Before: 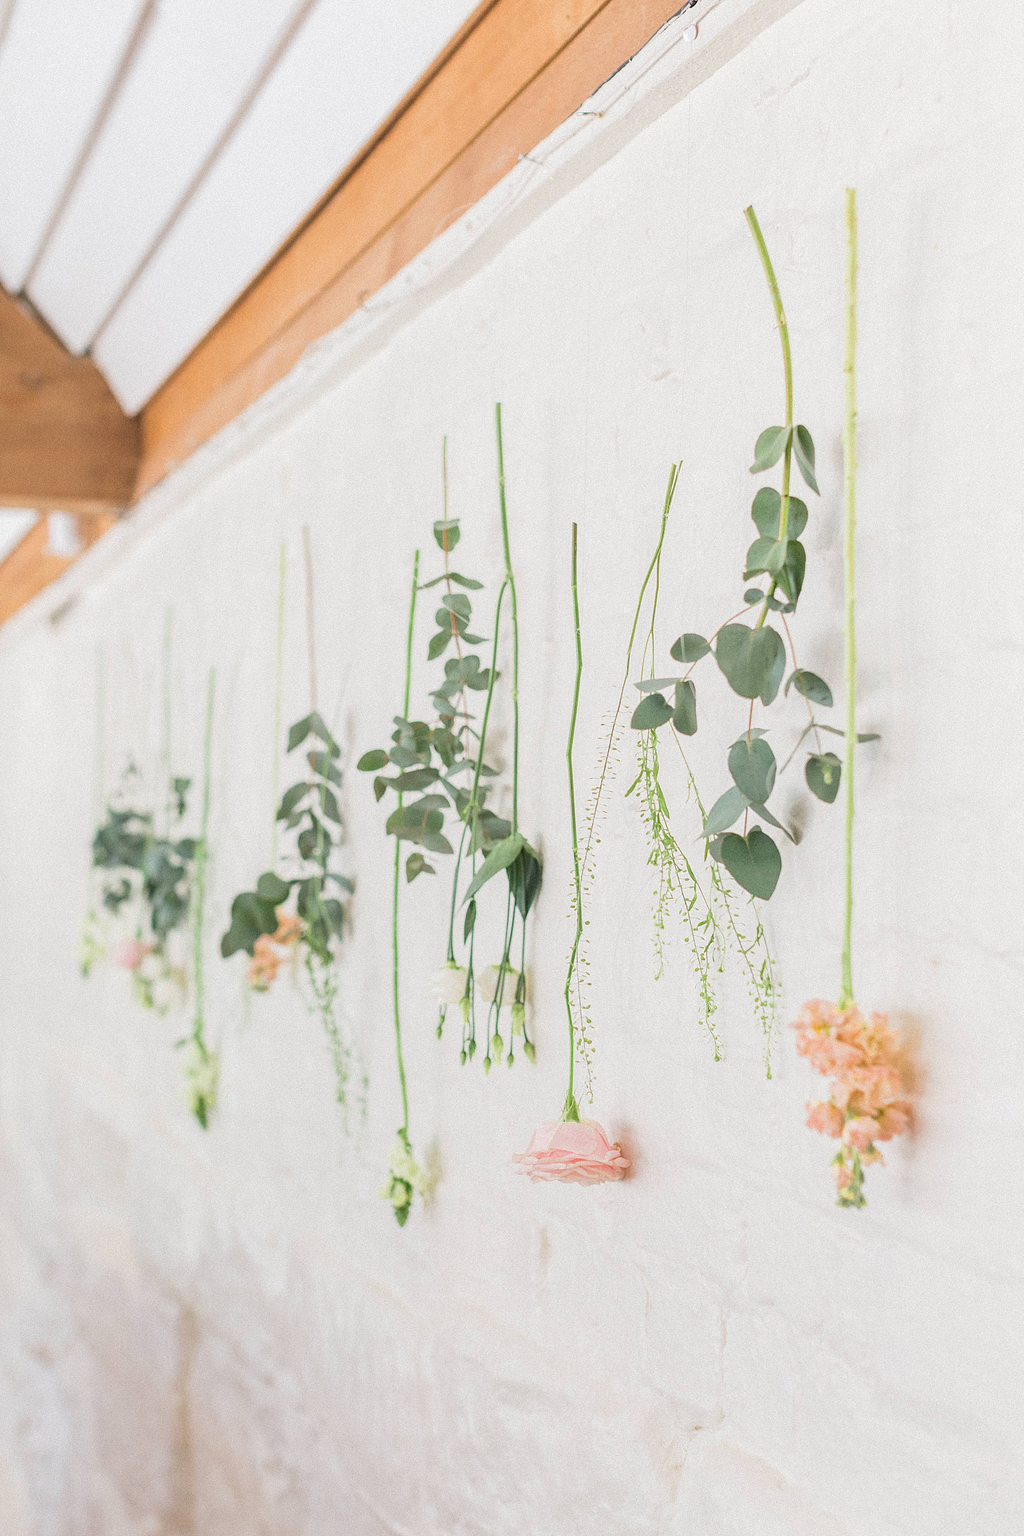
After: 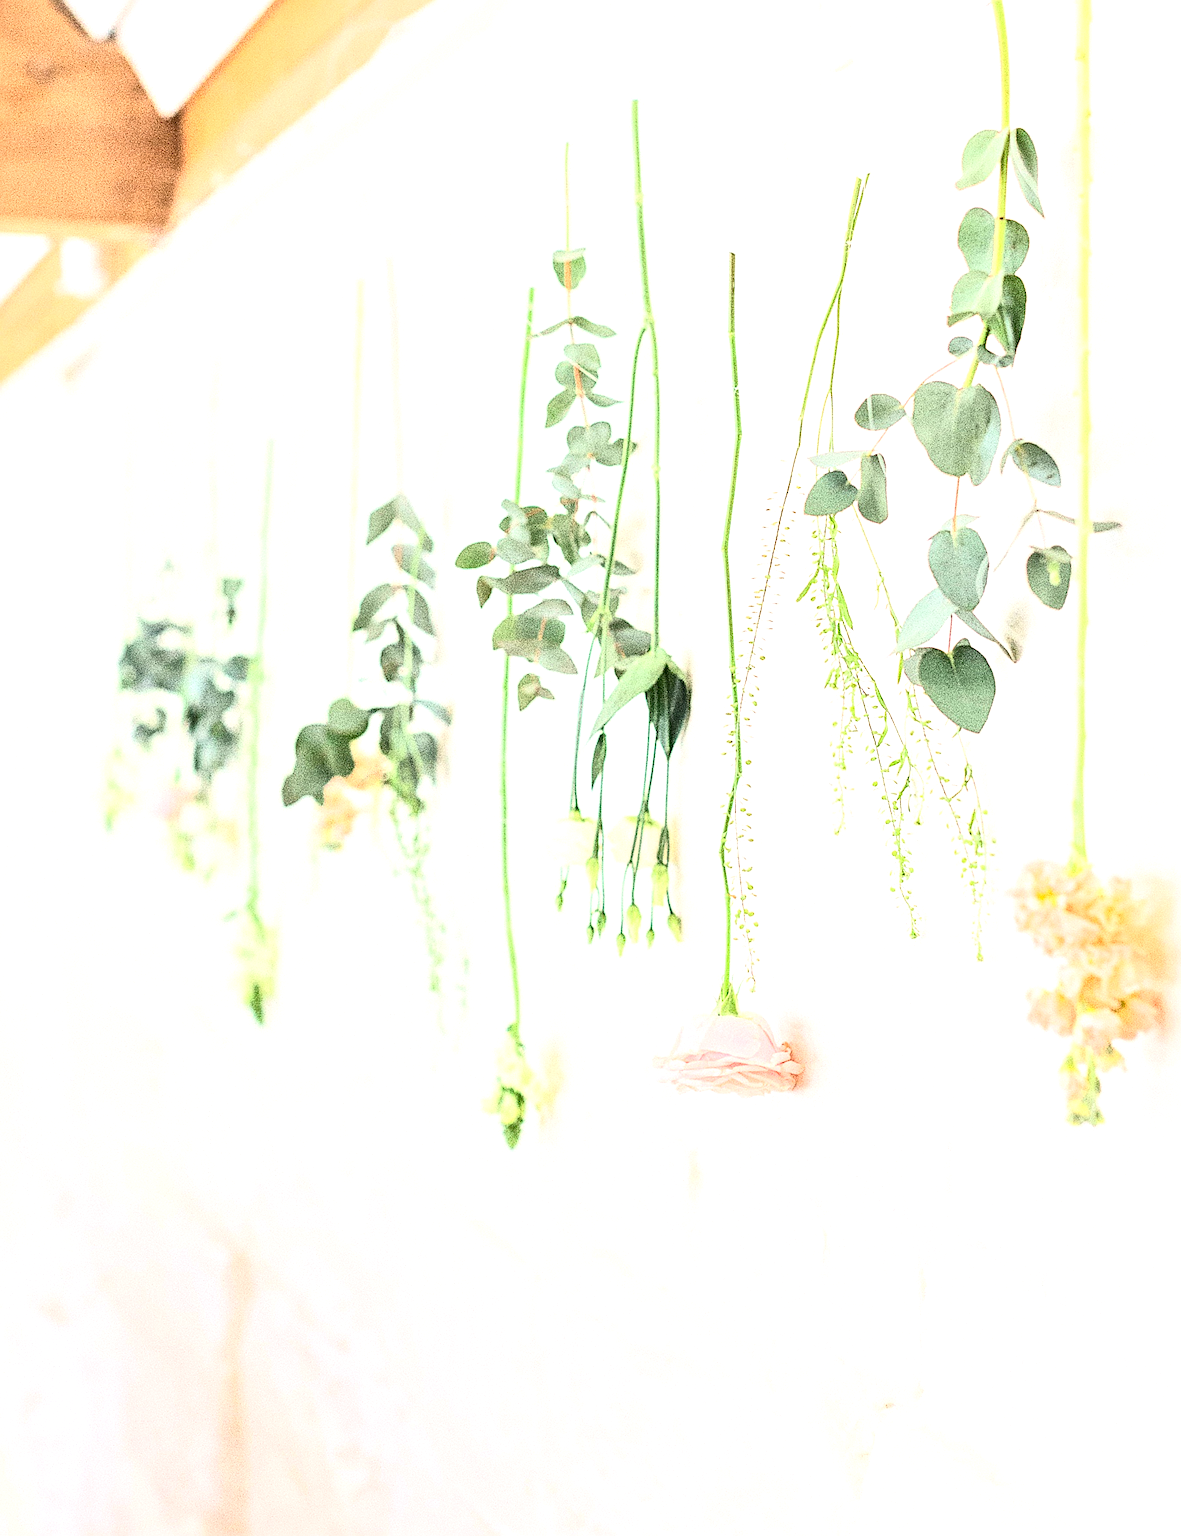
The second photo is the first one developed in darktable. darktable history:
local contrast: mode bilateral grid, contrast 51, coarseness 50, detail 150%, midtone range 0.2
contrast brightness saturation: contrast 0.411, brightness 0.105, saturation 0.215
crop: top 21.162%, right 9.404%, bottom 0.334%
sharpen: on, module defaults
tone equalizer: -8 EV -0.72 EV, -7 EV -0.73 EV, -6 EV -0.575 EV, -5 EV -0.415 EV, -3 EV 0.39 EV, -2 EV 0.6 EV, -1 EV 0.694 EV, +0 EV 0.763 EV
